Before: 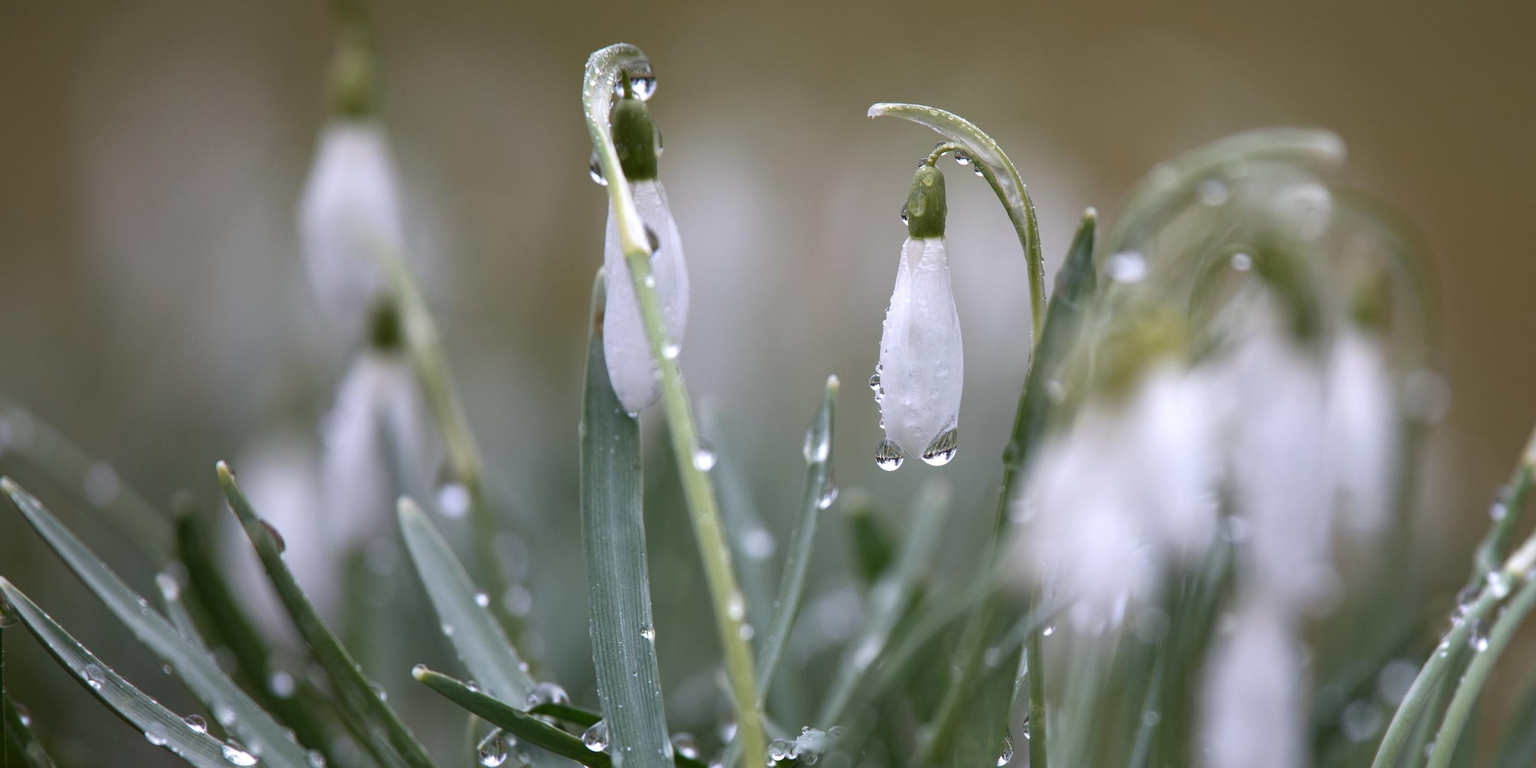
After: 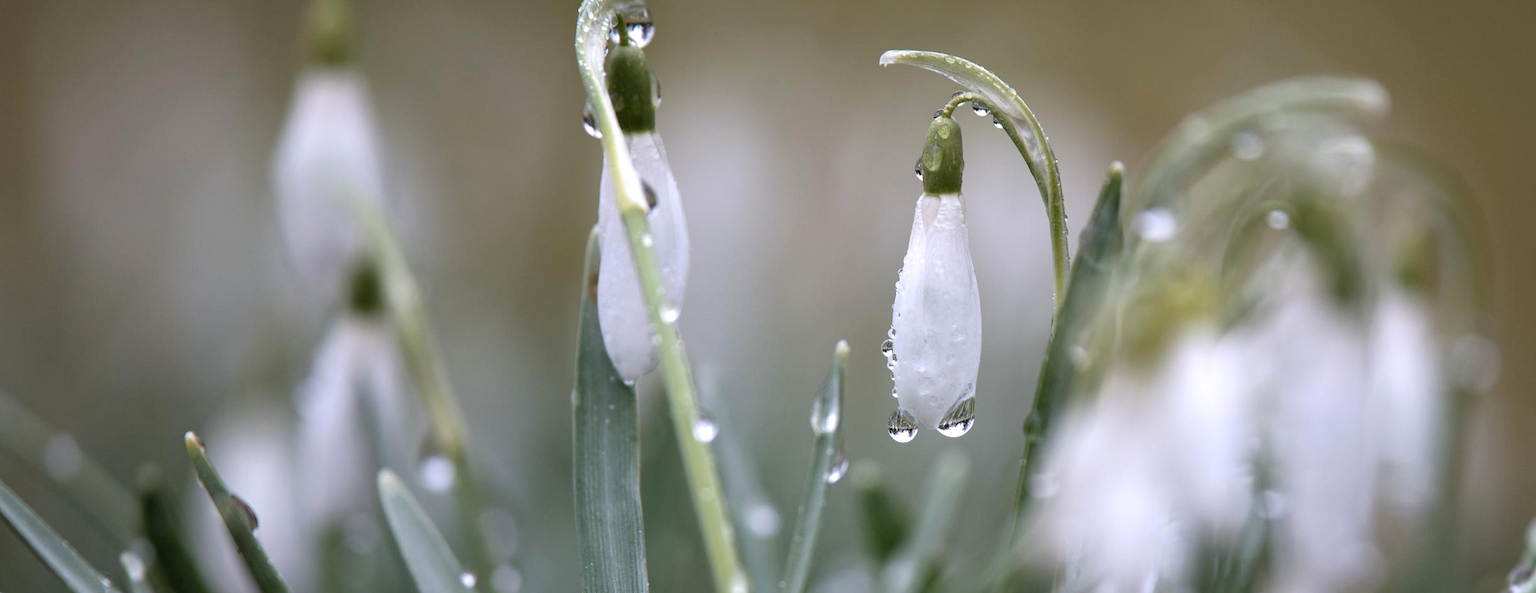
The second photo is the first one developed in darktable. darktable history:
levels: levels [0.073, 0.497, 0.972]
crop: left 2.84%, top 7.313%, right 3.371%, bottom 20.184%
